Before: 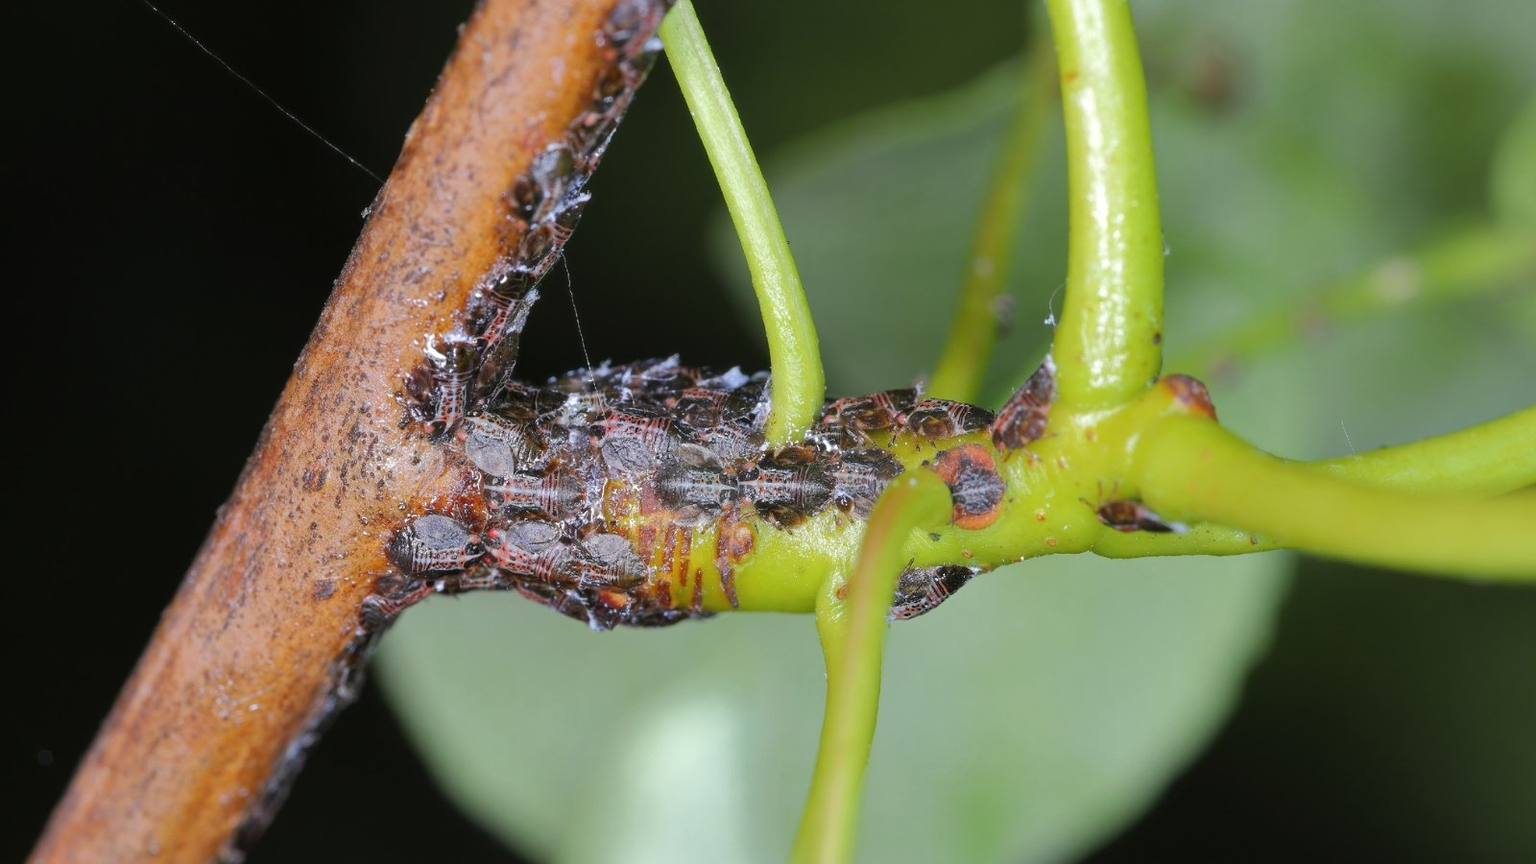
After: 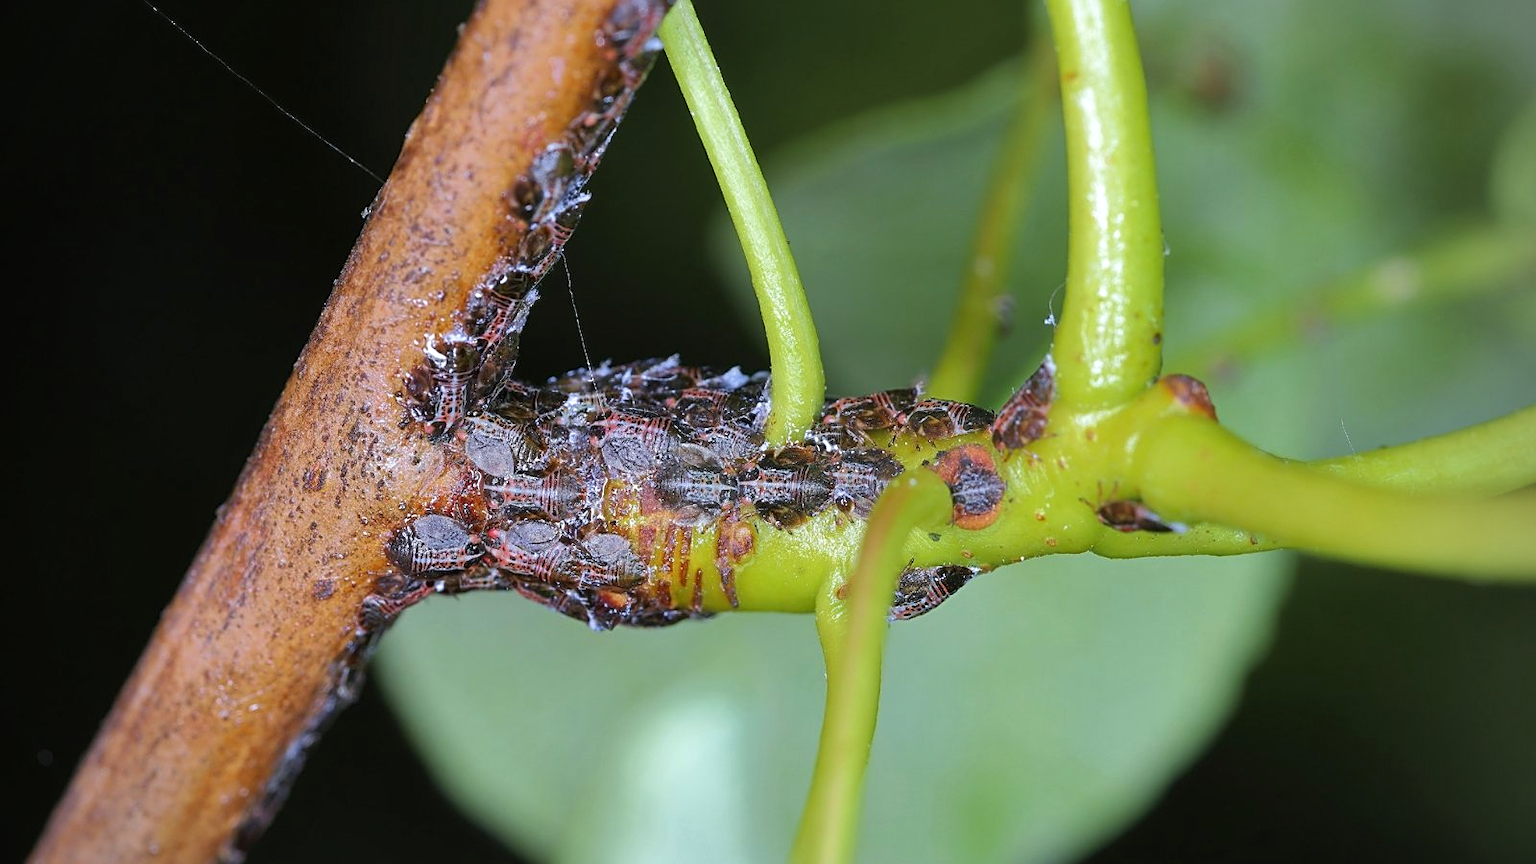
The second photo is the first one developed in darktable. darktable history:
white balance: red 0.974, blue 1.044
velvia: on, module defaults
local contrast: mode bilateral grid, contrast 10, coarseness 25, detail 115%, midtone range 0.2
sharpen: radius 1.967
vignetting: fall-off radius 60.92%
